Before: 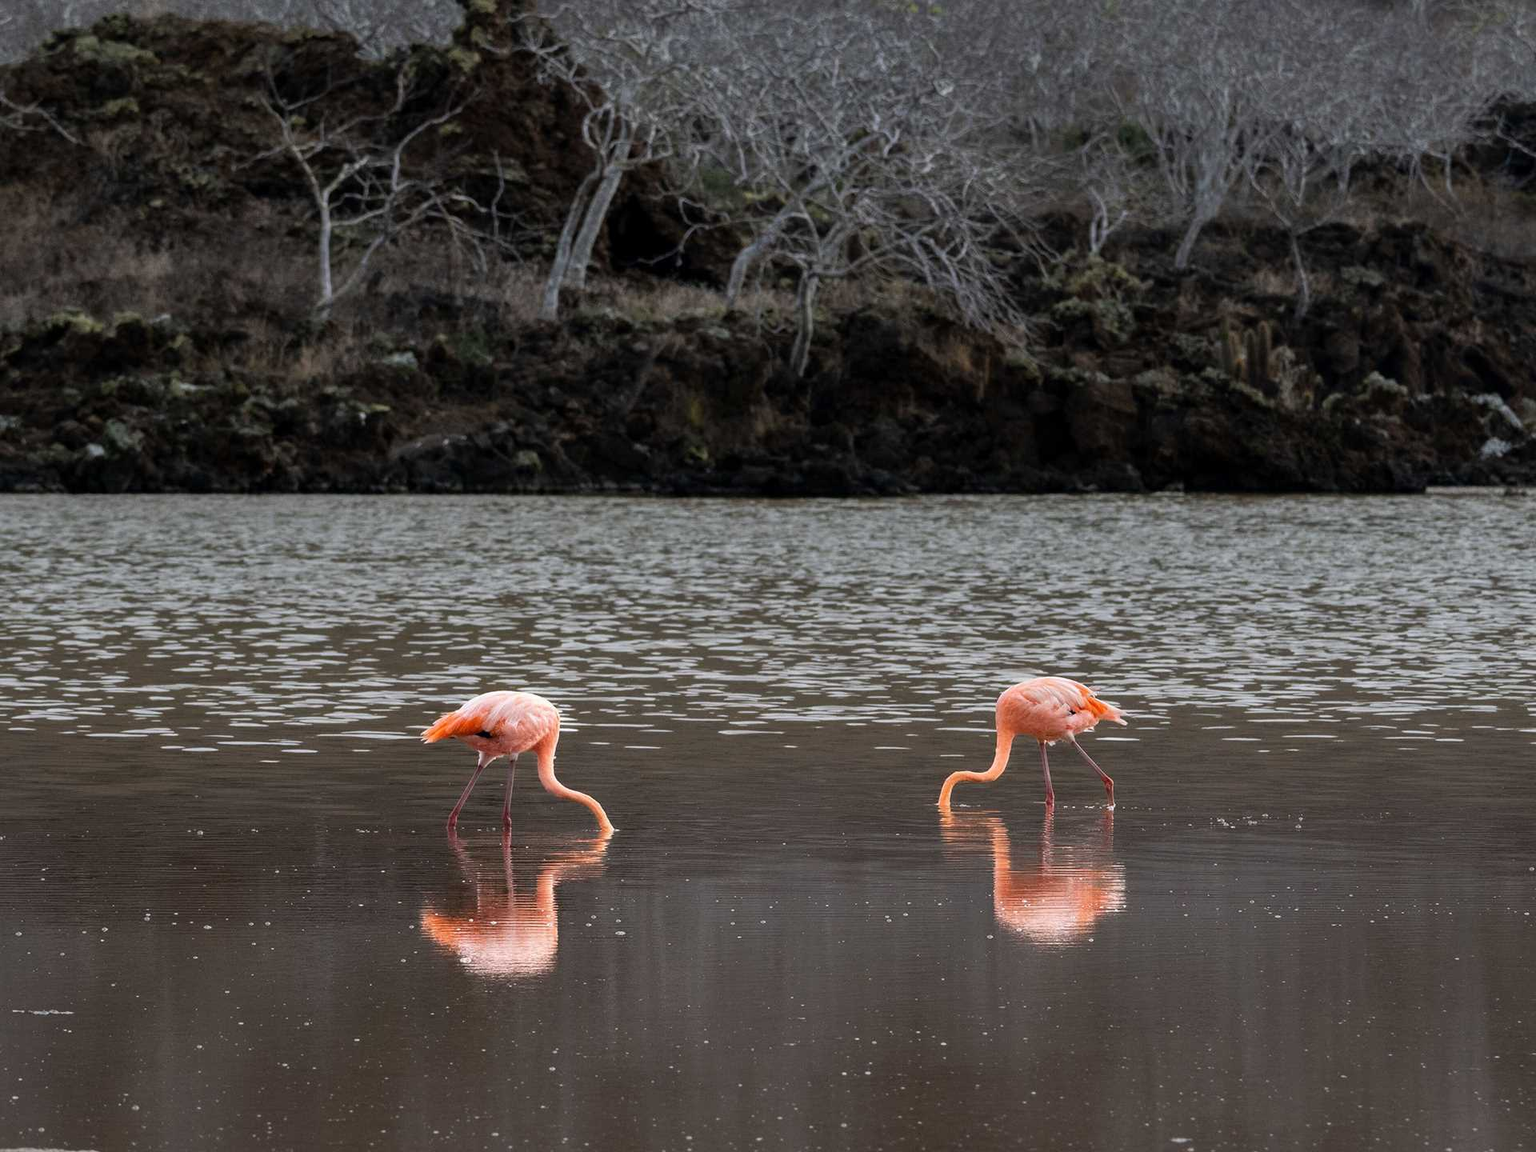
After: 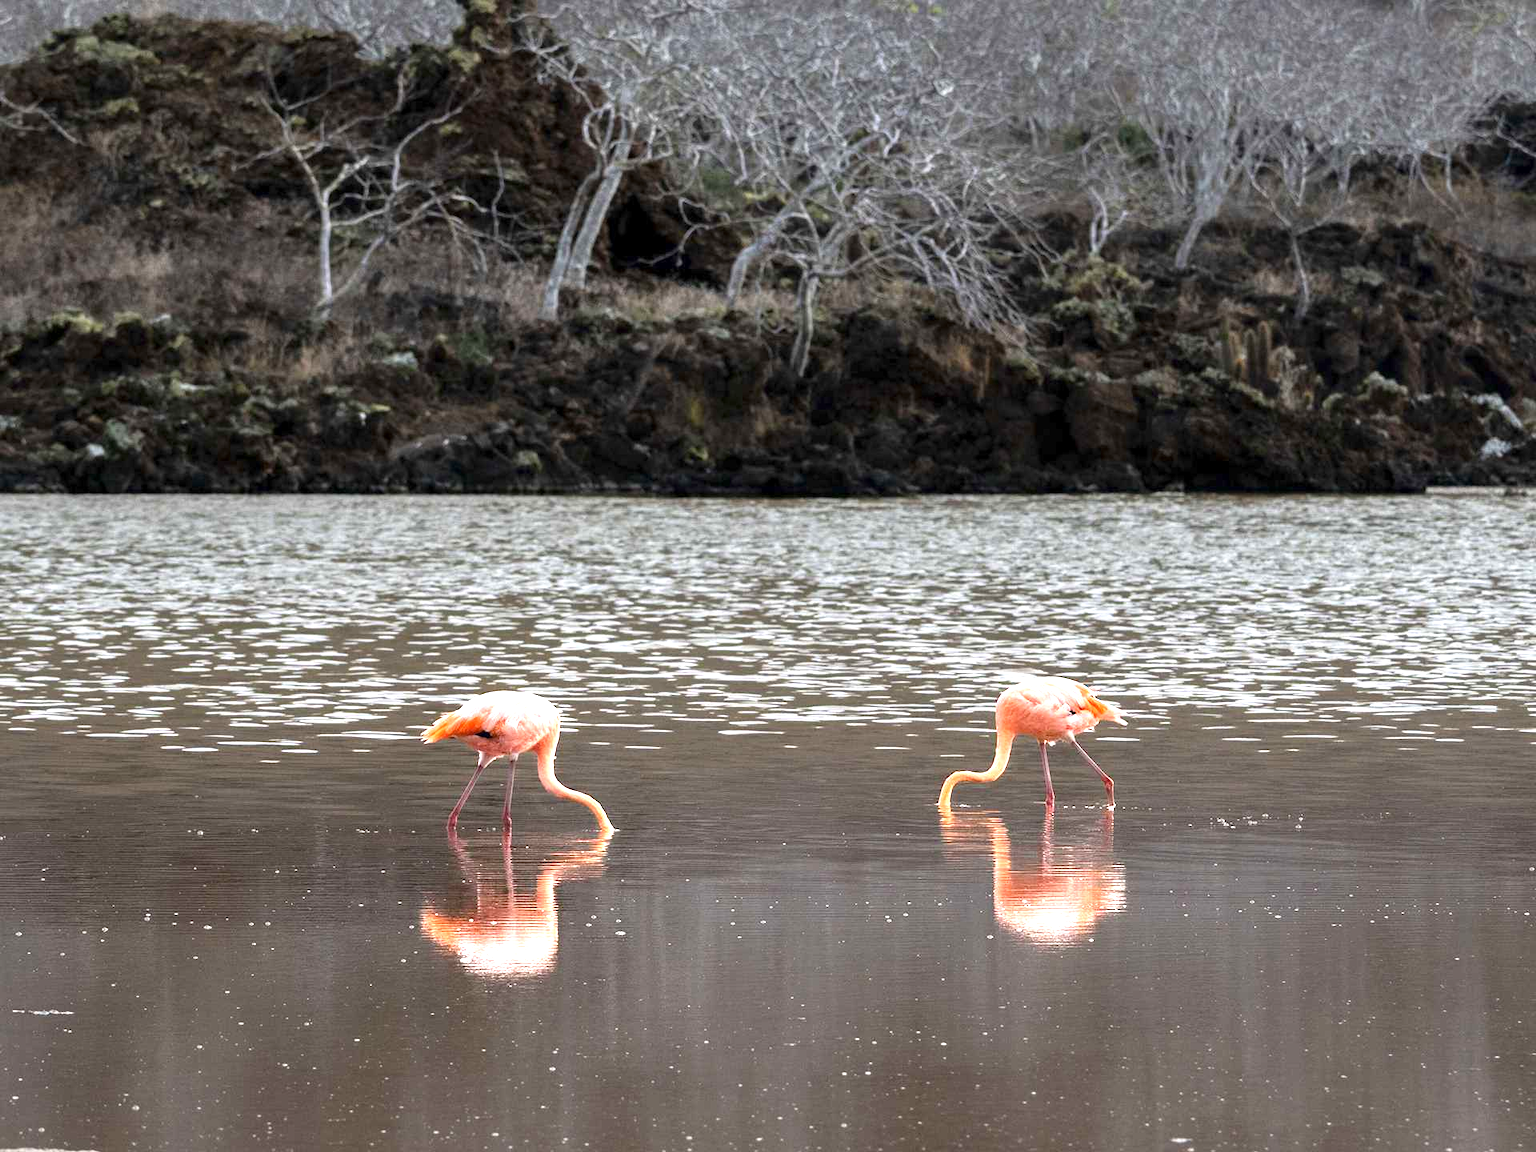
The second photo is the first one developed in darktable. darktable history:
exposure: exposure 1.239 EV, compensate highlight preservation false
